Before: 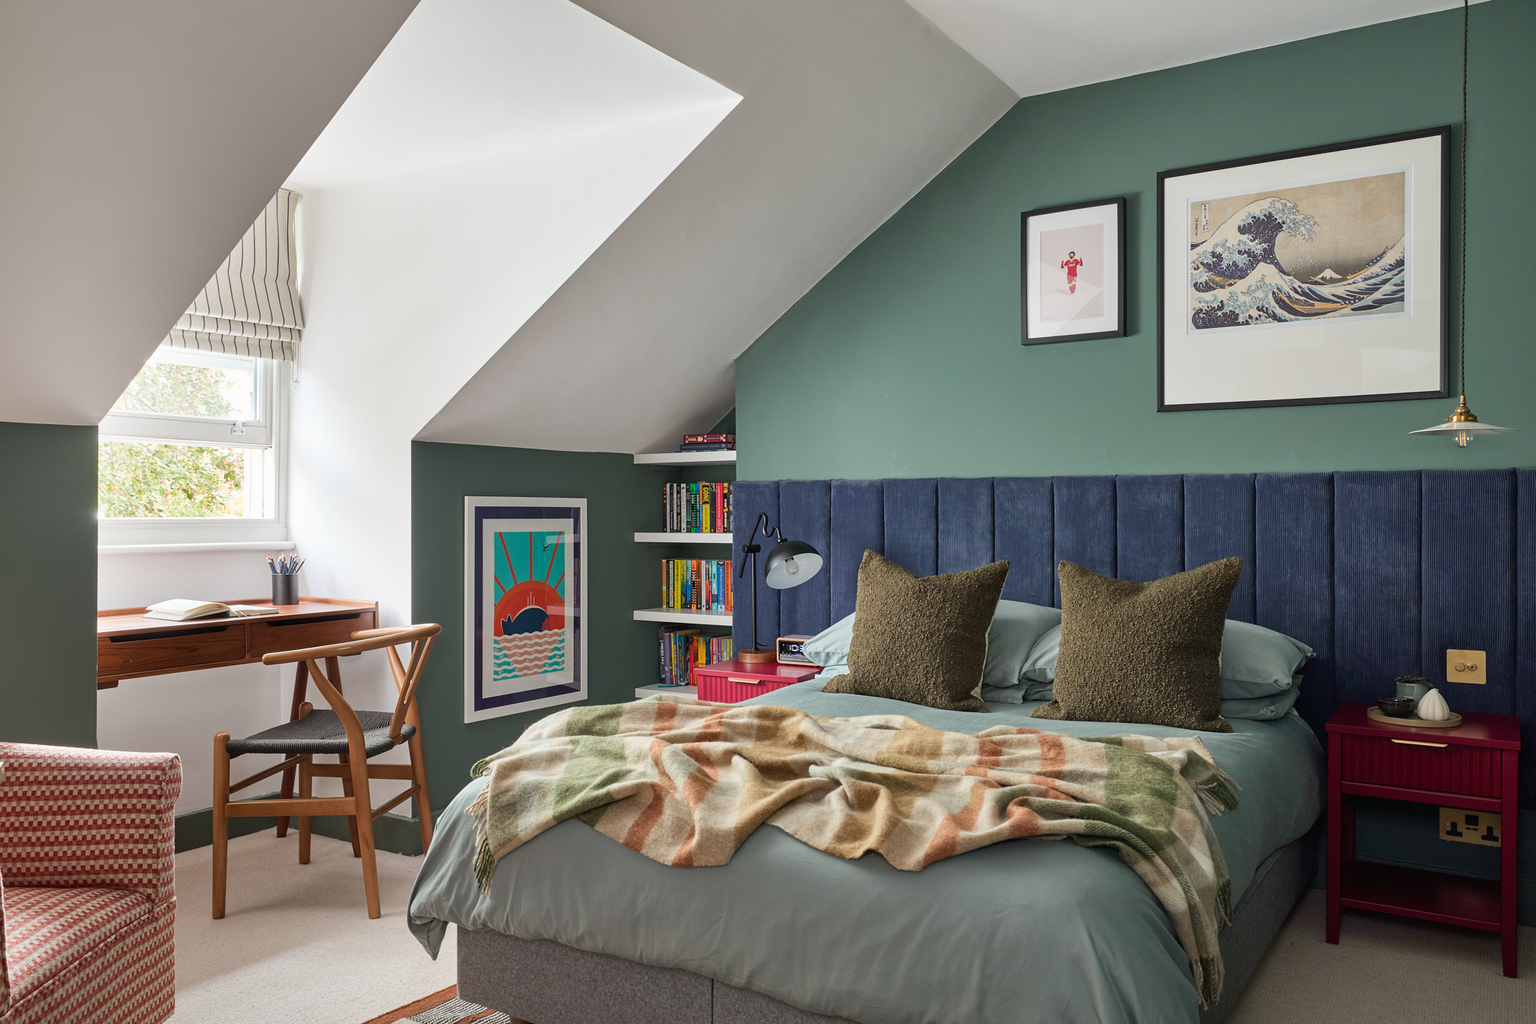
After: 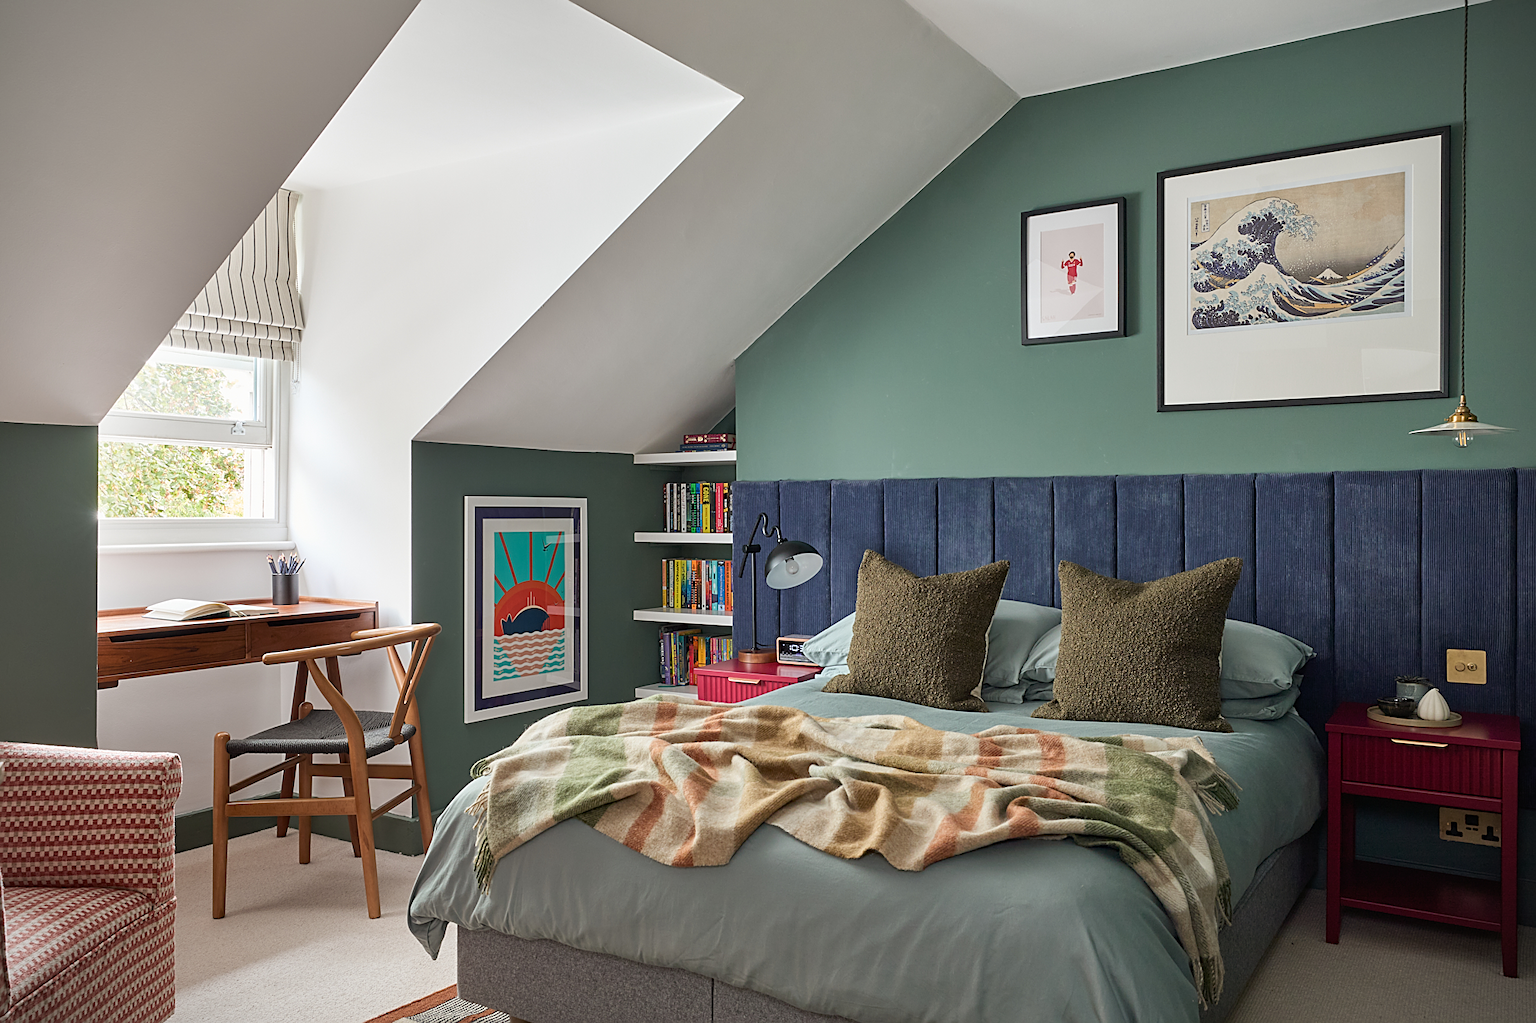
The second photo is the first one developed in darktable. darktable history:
vignetting: fall-off start 91.25%
sharpen: on, module defaults
